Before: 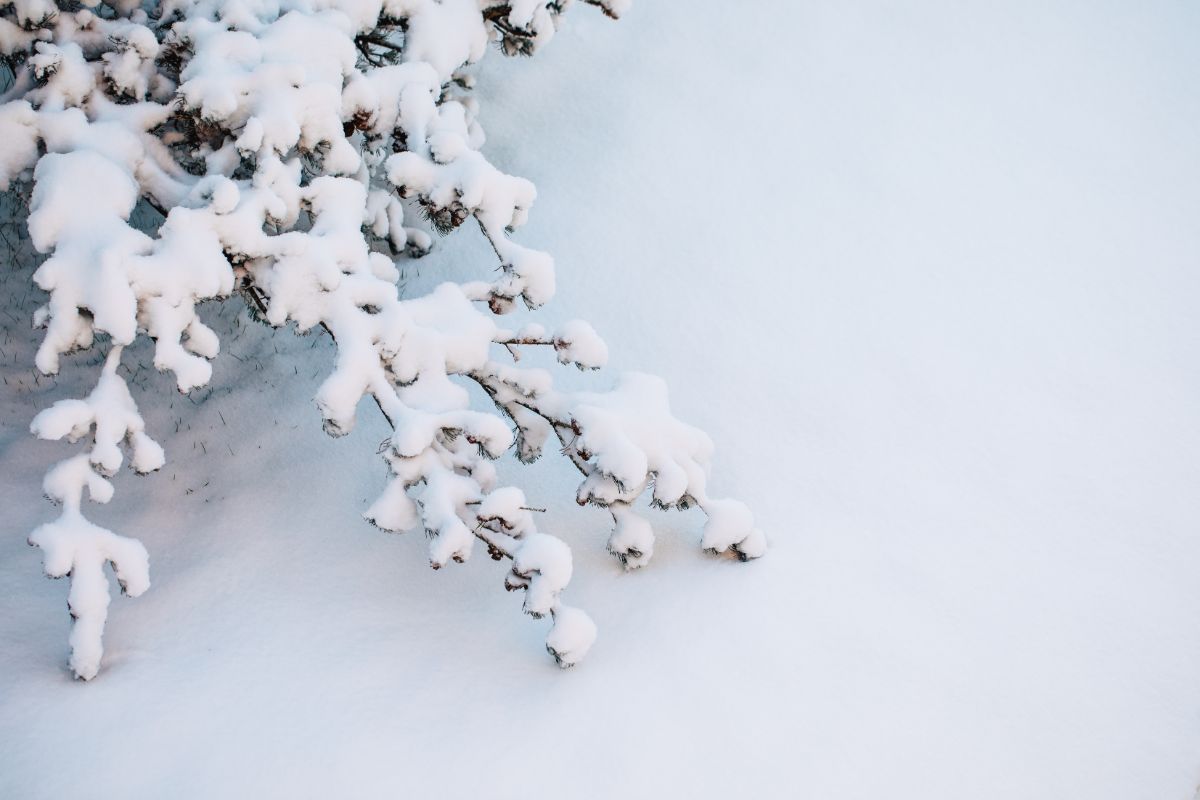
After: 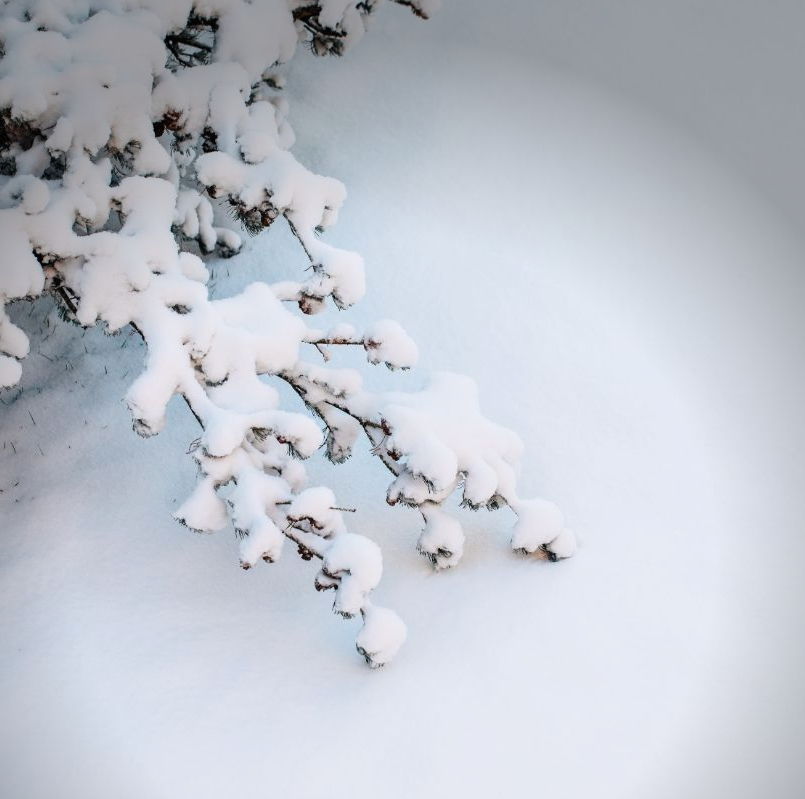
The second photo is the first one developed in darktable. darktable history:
crop and rotate: left 15.868%, right 17.01%
exposure: exposure -0.012 EV, compensate highlight preservation false
tone equalizer: on, module defaults
contrast brightness saturation: contrast 0.104, brightness 0.02, saturation 0.015
vignetting: fall-off start 79.87%, brightness -0.583, saturation -0.128, center (-0.025, 0.398)
shadows and highlights: radius 332.91, shadows 55.45, highlights -98.11, compress 94.18%, highlights color adjustment 53.47%, soften with gaussian
